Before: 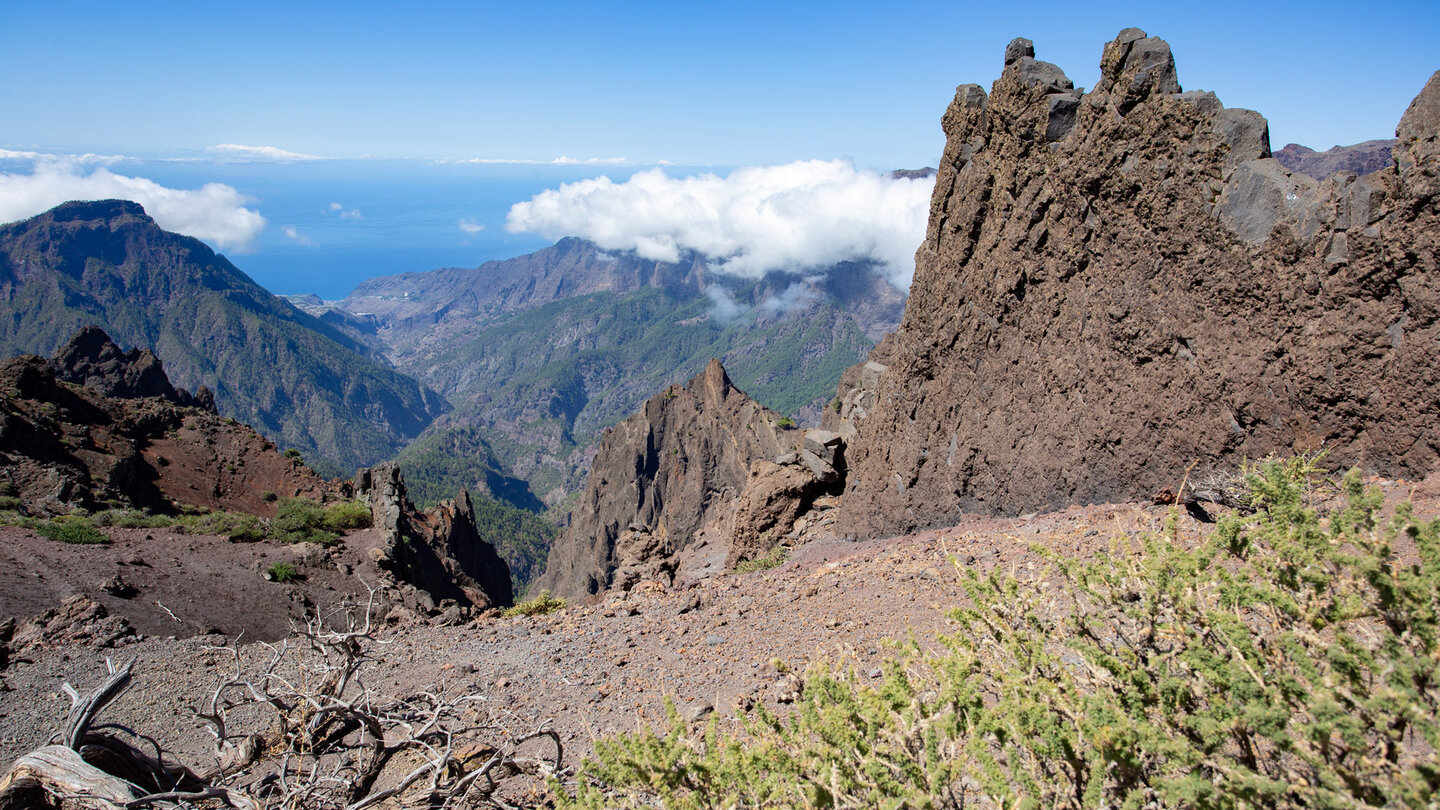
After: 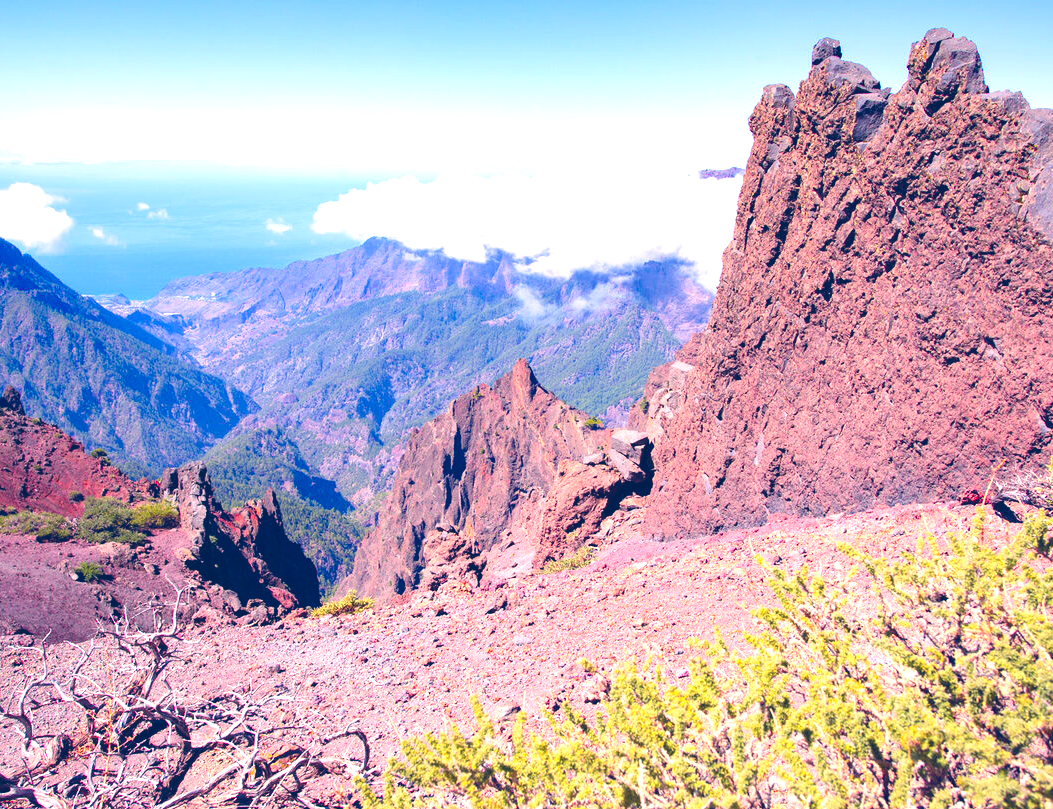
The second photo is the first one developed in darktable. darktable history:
tone curve: curves: ch1 [(0, 0) (0.108, 0.197) (0.5, 0.5) (0.681, 0.885) (1, 1)]; ch2 [(0, 0) (0.28, 0.151) (1, 1)], color space Lab, independent channels, preserve colors none
crop: left 13.456%, top 0%, right 13.41%
exposure: black level correction 0, exposure 0.499 EV, compensate highlight preservation false
tone equalizer: -8 EV -0.419 EV, -7 EV -0.398 EV, -6 EV -0.348 EV, -5 EV -0.223 EV, -3 EV 0.236 EV, -2 EV 0.357 EV, -1 EV 0.411 EV, +0 EV 0.397 EV
color balance rgb: shadows lift › luminance -20.019%, global offset › luminance 0.761%, linear chroma grading › global chroma 15.372%, perceptual saturation grading › global saturation 25.619%, perceptual brilliance grading › global brilliance 9.773%, perceptual brilliance grading › shadows 14.94%, contrast -10.007%
color correction: highlights a* 20.09, highlights b* 28.01, shadows a* 3.29, shadows b* -17.9, saturation 0.751
